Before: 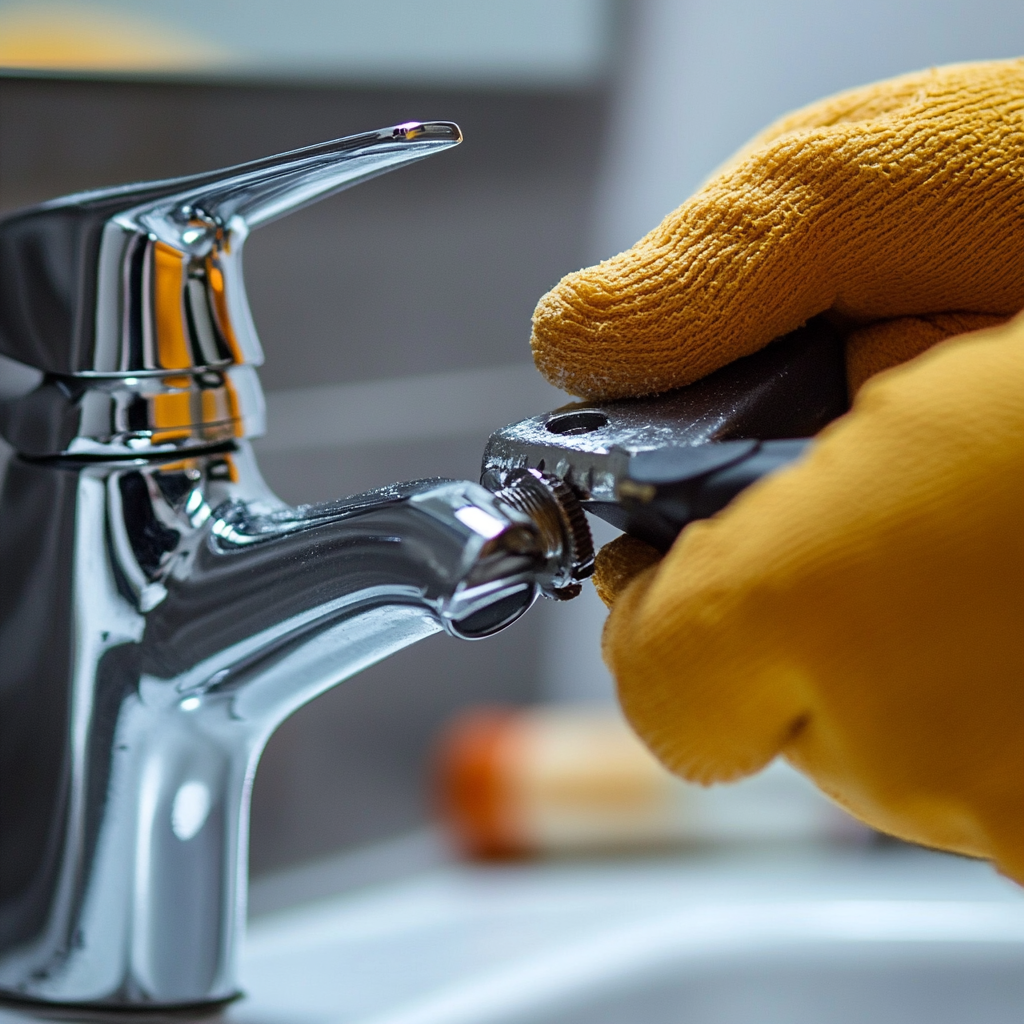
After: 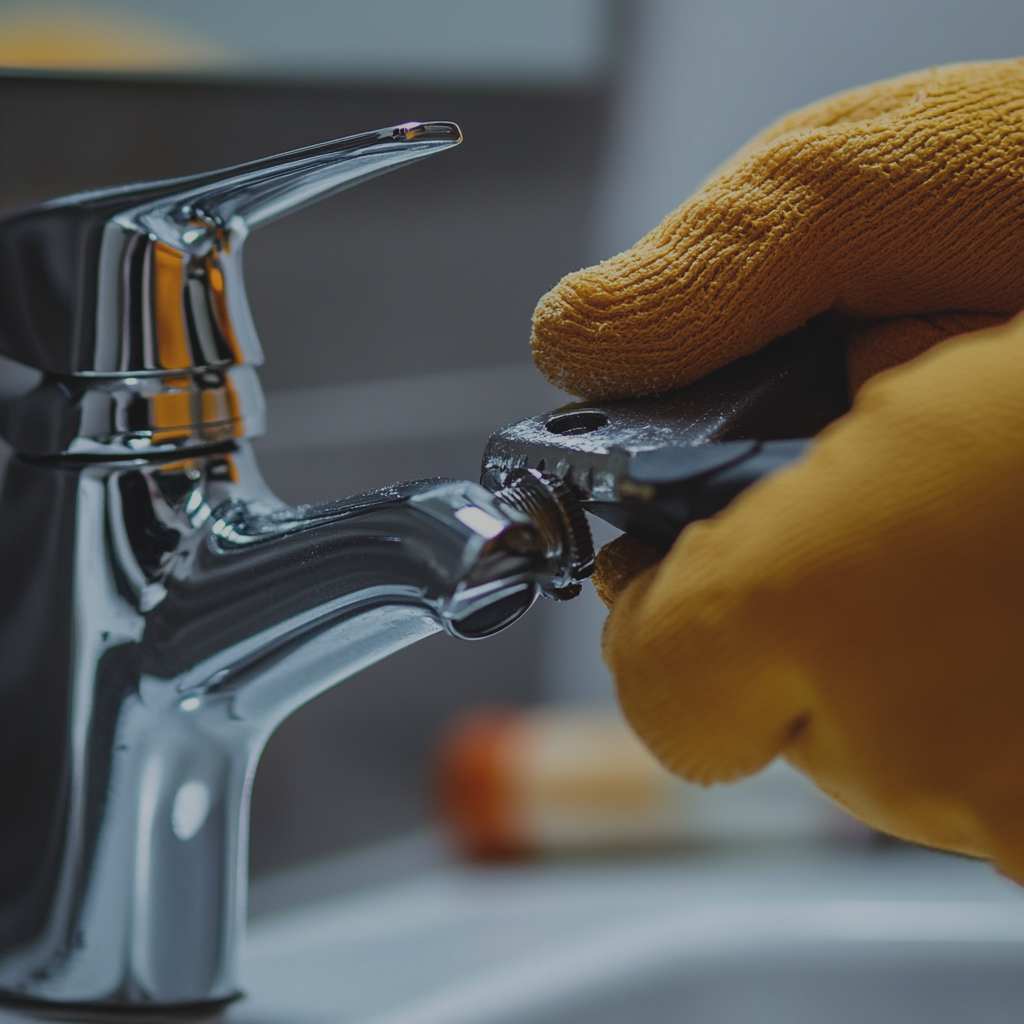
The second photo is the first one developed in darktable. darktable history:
exposure: black level correction -0.016, exposure -1.018 EV, compensate highlight preservation false
white balance: emerald 1
